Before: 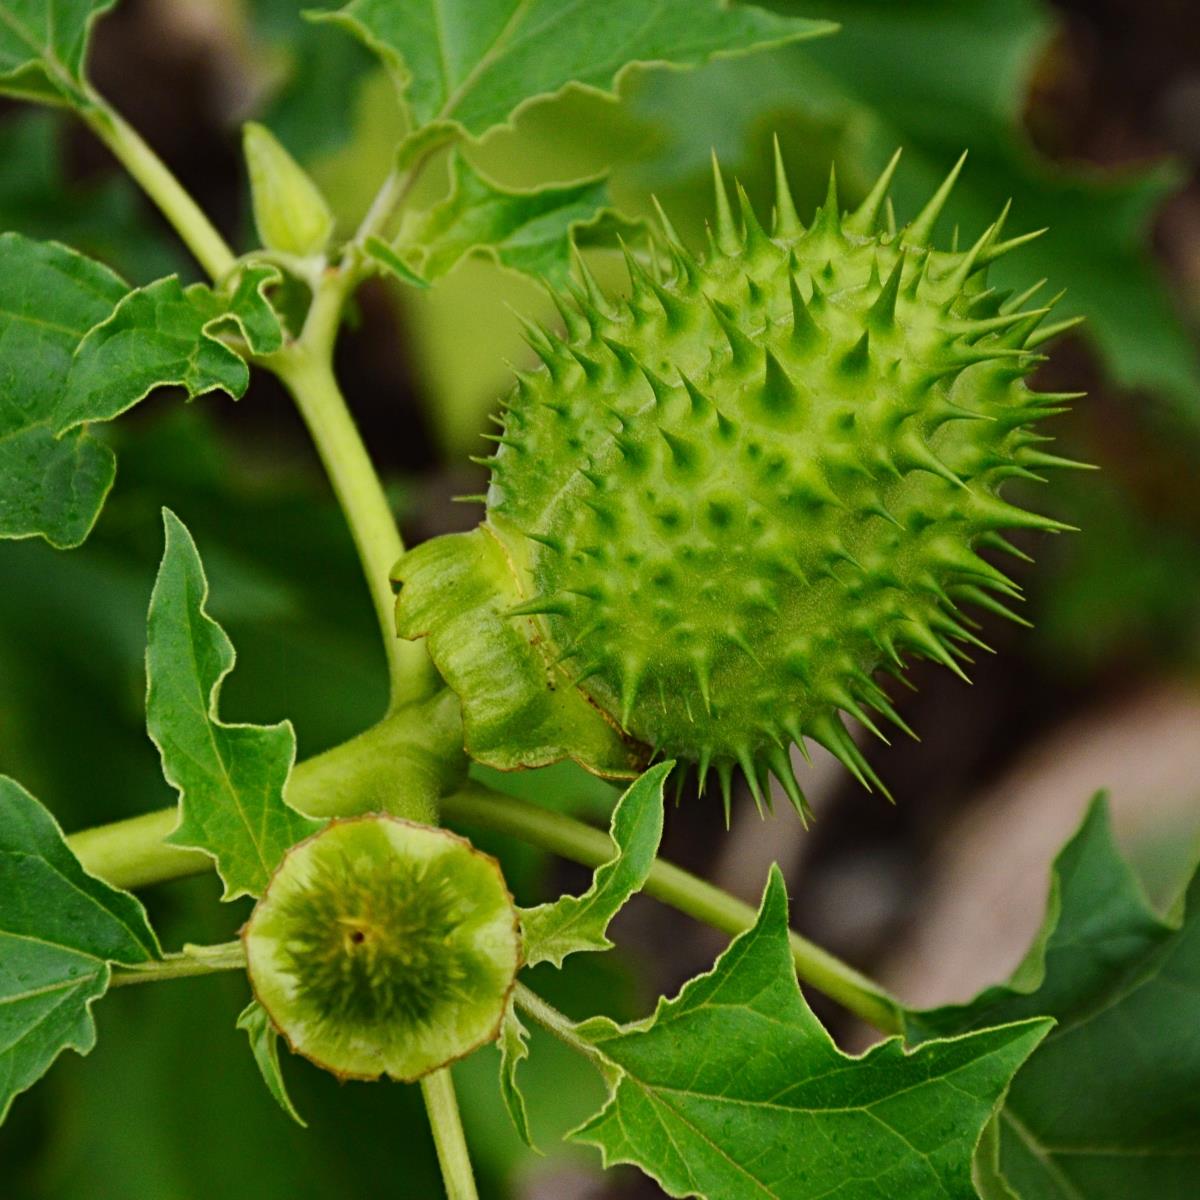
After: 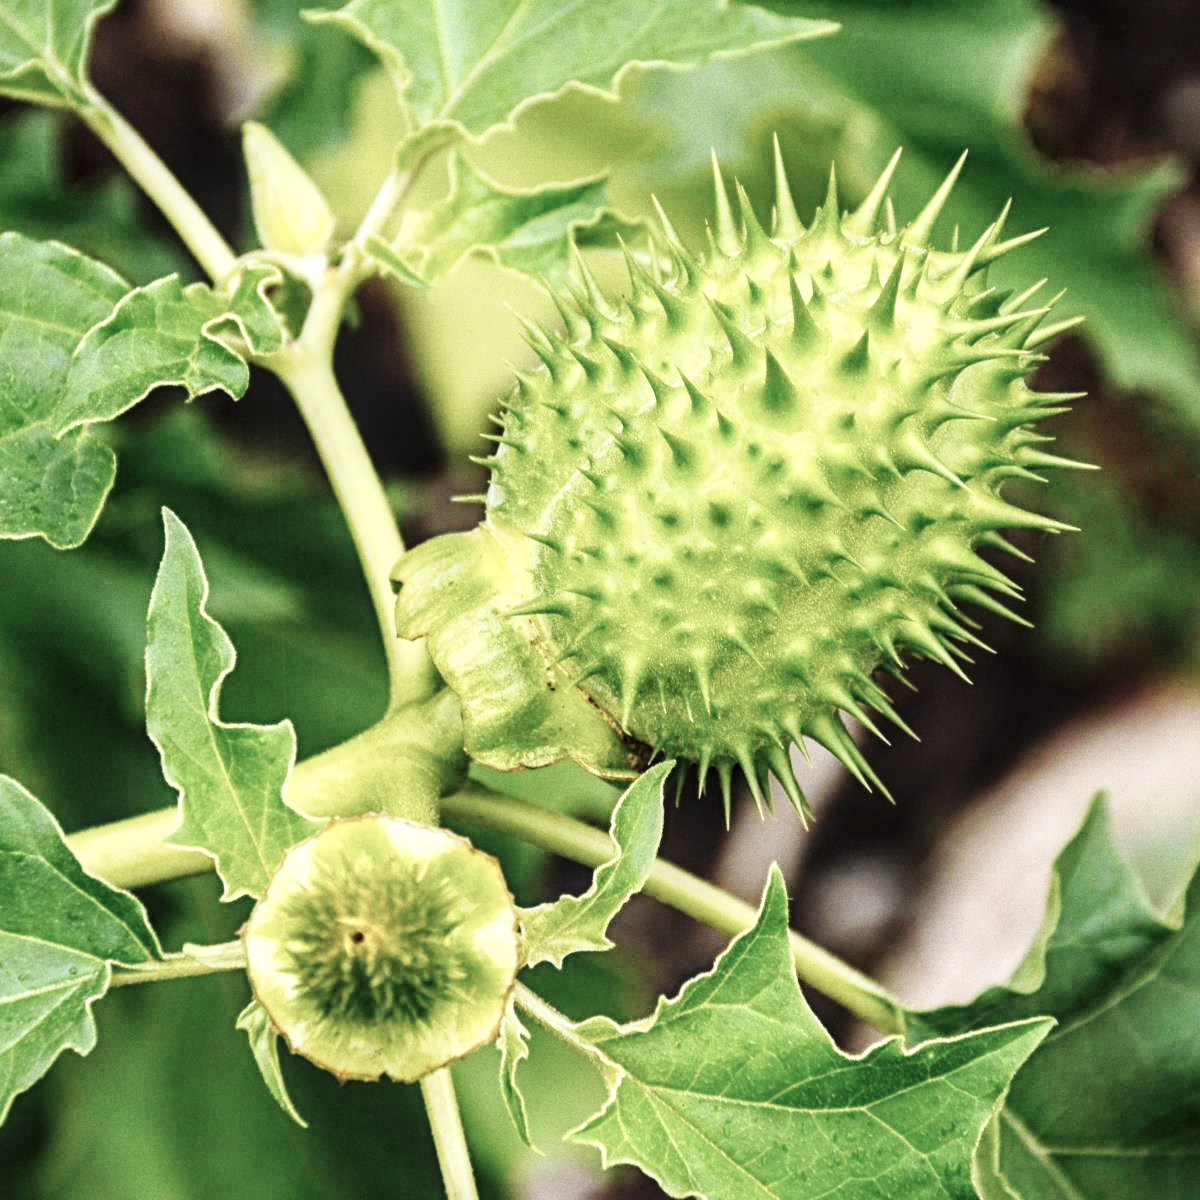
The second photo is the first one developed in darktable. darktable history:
exposure: exposure 1 EV, compensate exposure bias true, compensate highlight preservation false
base curve: curves: ch0 [(0, 0) (0.036, 0.025) (0.121, 0.166) (0.206, 0.329) (0.605, 0.79) (1, 1)], preserve colors none
color correction: highlights b* 0.01, saturation 0.535
local contrast: detail 130%
